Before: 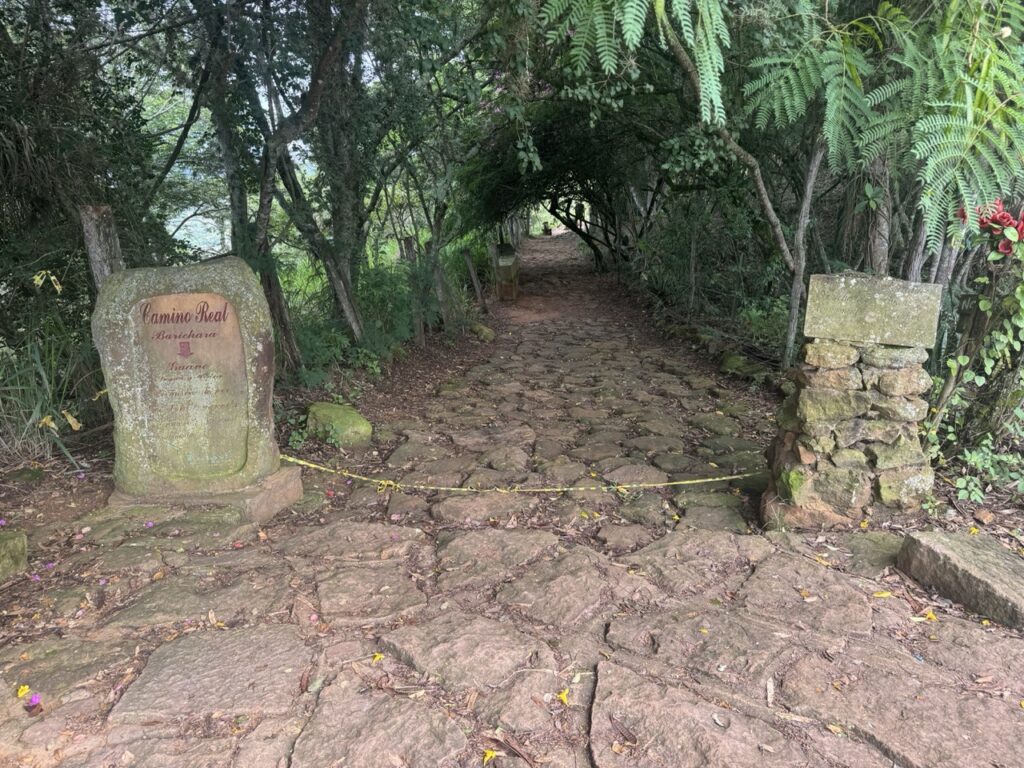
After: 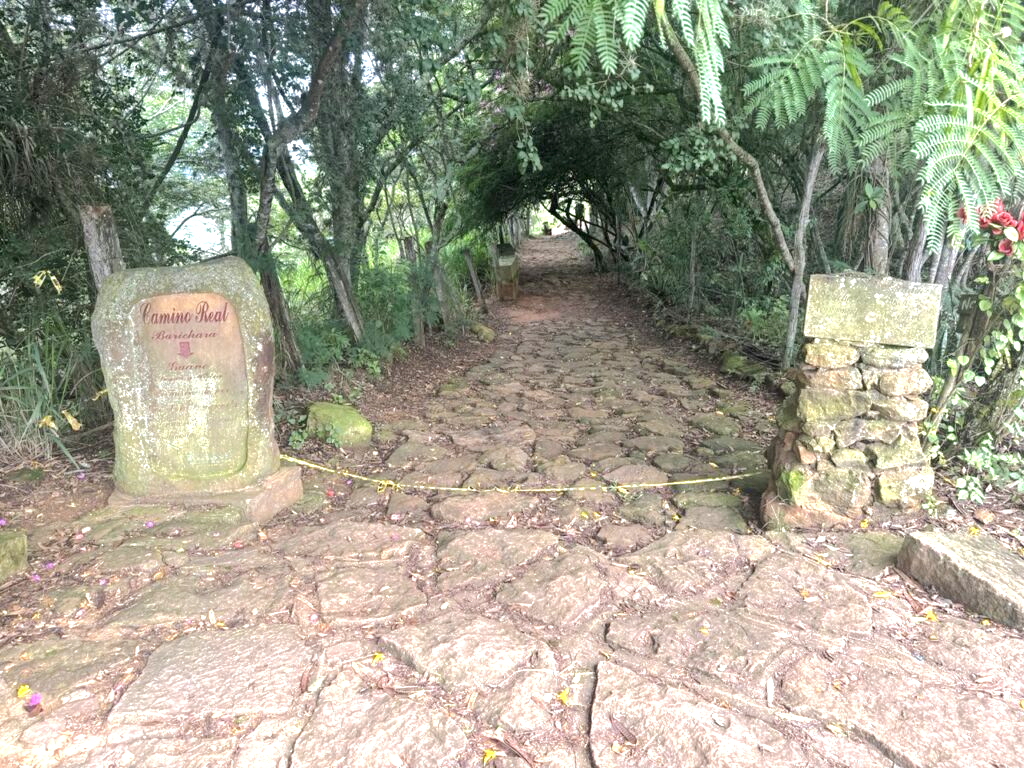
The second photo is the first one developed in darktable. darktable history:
base curve: curves: ch0 [(0, 0) (0.235, 0.266) (0.503, 0.496) (0.786, 0.72) (1, 1)]
exposure: black level correction 0, exposure 1.015 EV, compensate exposure bias true, compensate highlight preservation false
